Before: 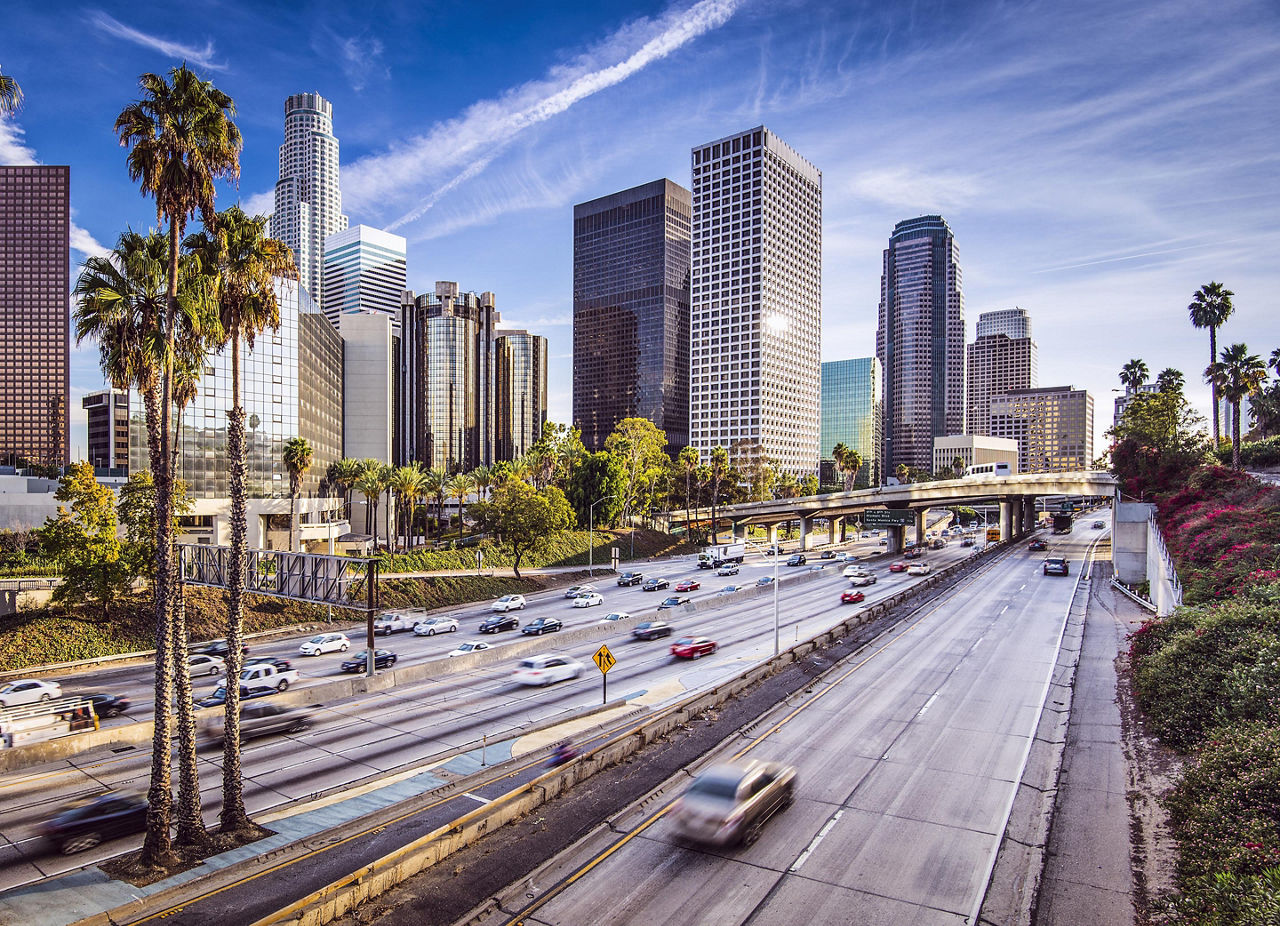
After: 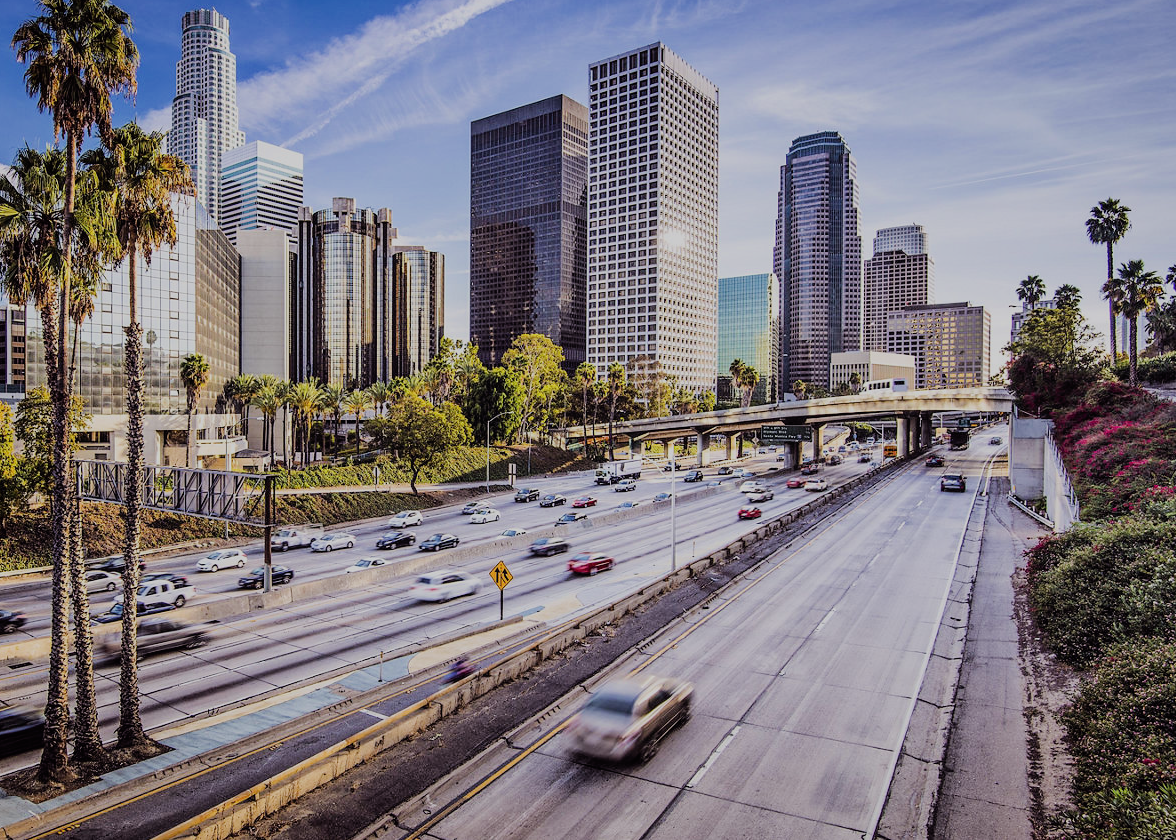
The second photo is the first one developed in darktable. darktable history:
filmic rgb: black relative exposure -7.22 EV, white relative exposure 5.36 EV, hardness 3.02
crop and rotate: left 8.067%, top 9.211%
local contrast: mode bilateral grid, contrast 99, coarseness 99, detail 93%, midtone range 0.2
